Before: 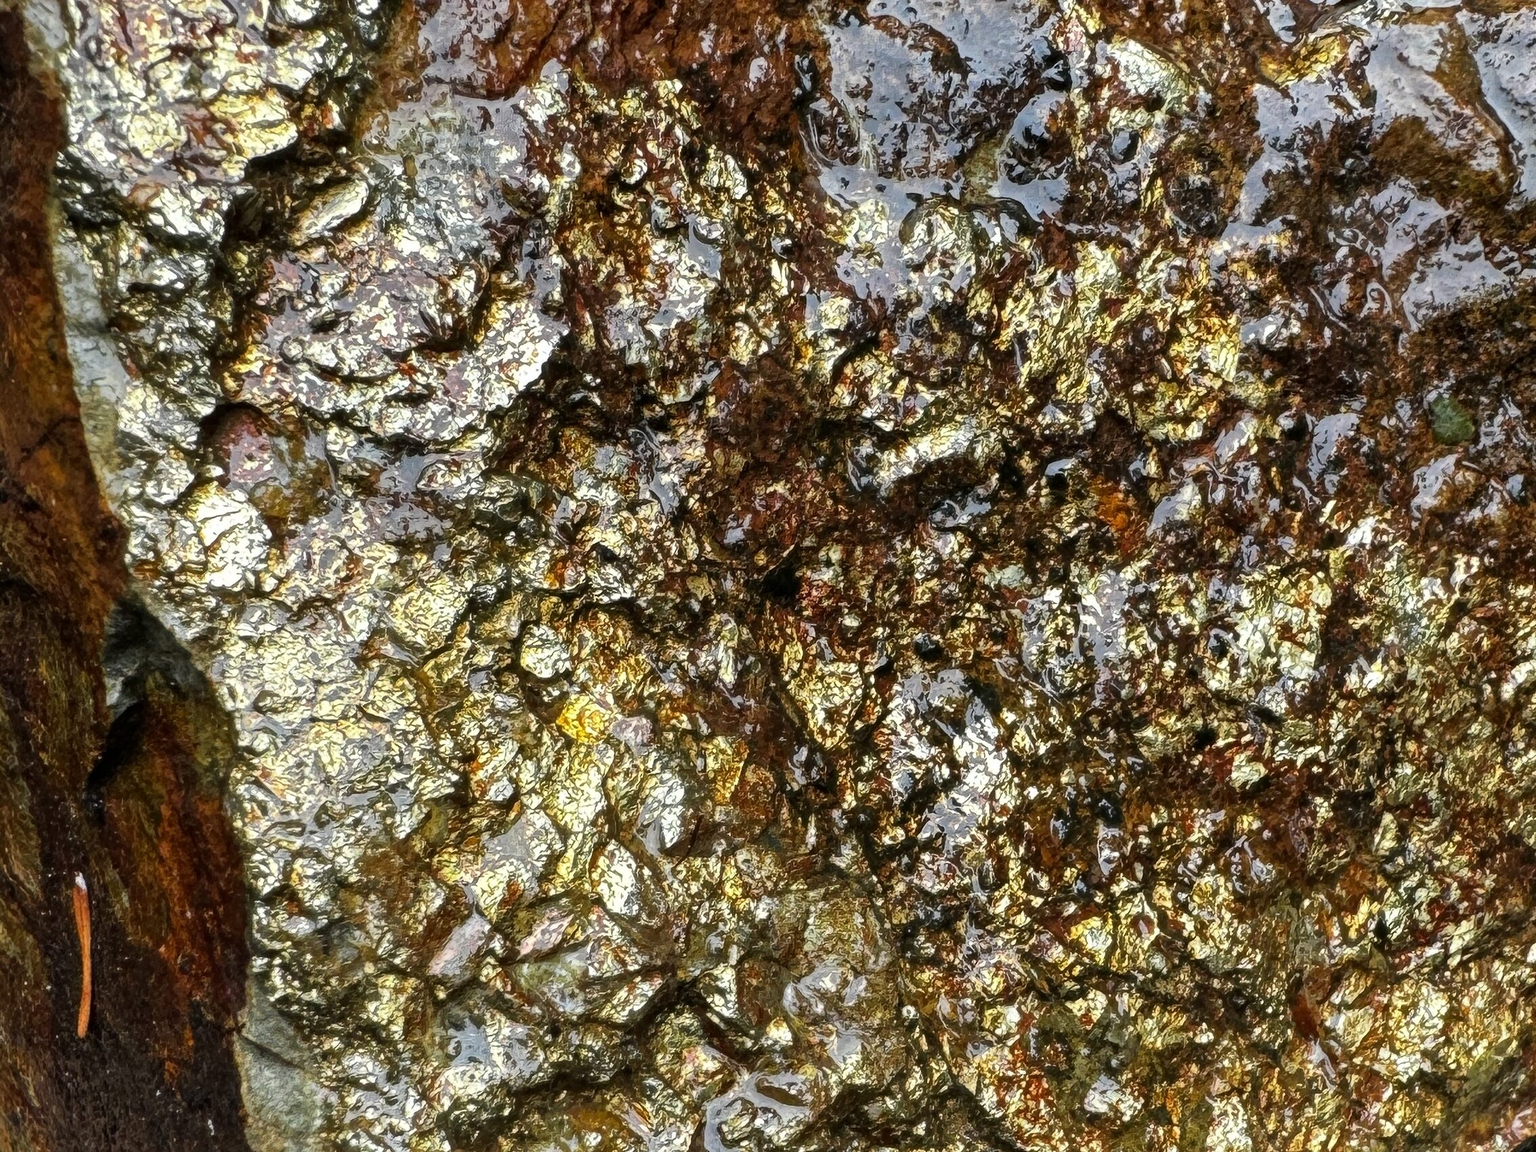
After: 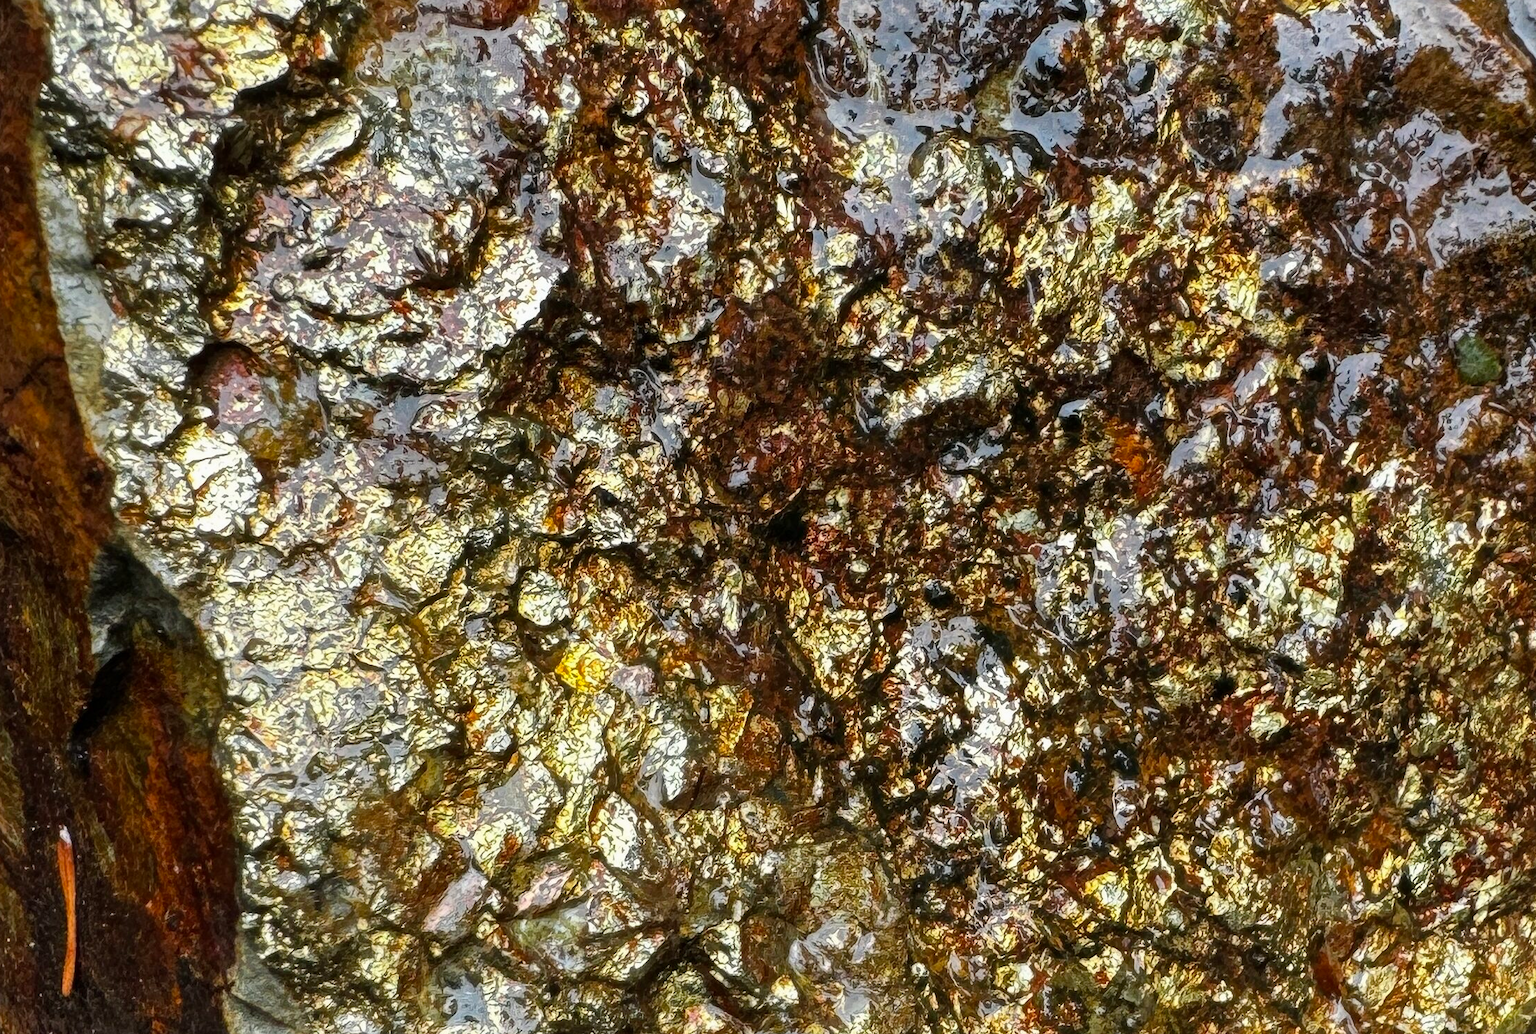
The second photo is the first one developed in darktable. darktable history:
exposure: exposure -0.04 EV, compensate highlight preservation false
crop: left 1.173%, top 6.194%, right 1.747%, bottom 6.641%
